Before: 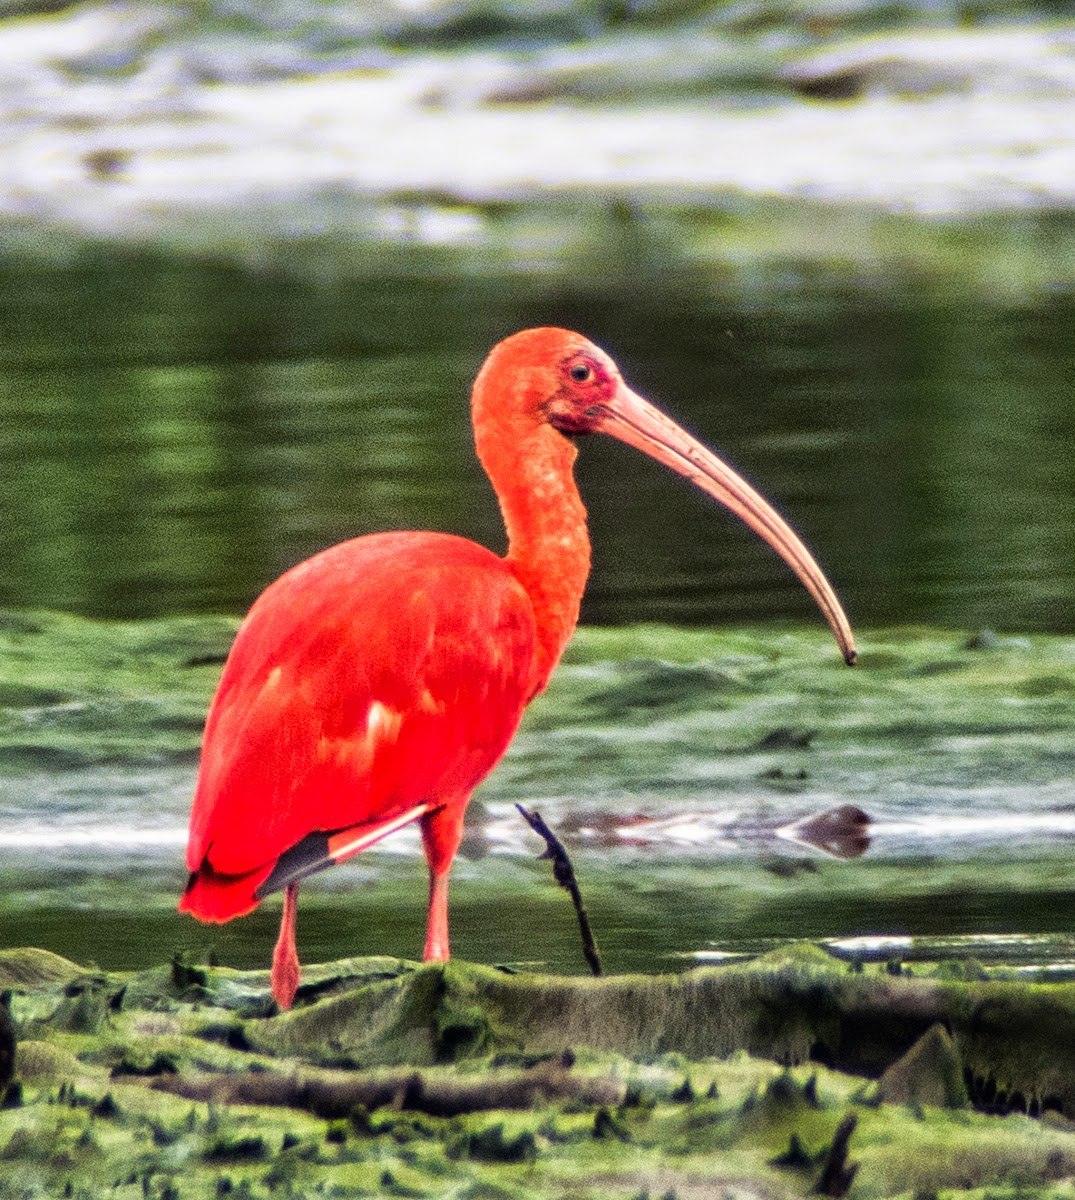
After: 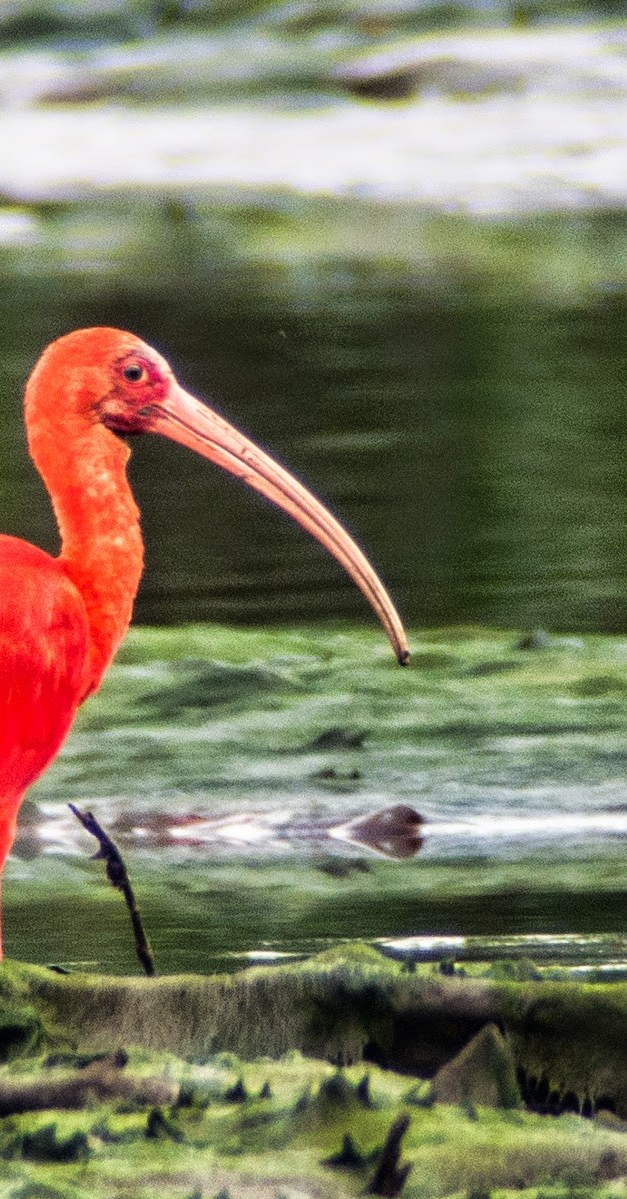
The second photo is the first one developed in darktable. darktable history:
crop: left 41.642%
